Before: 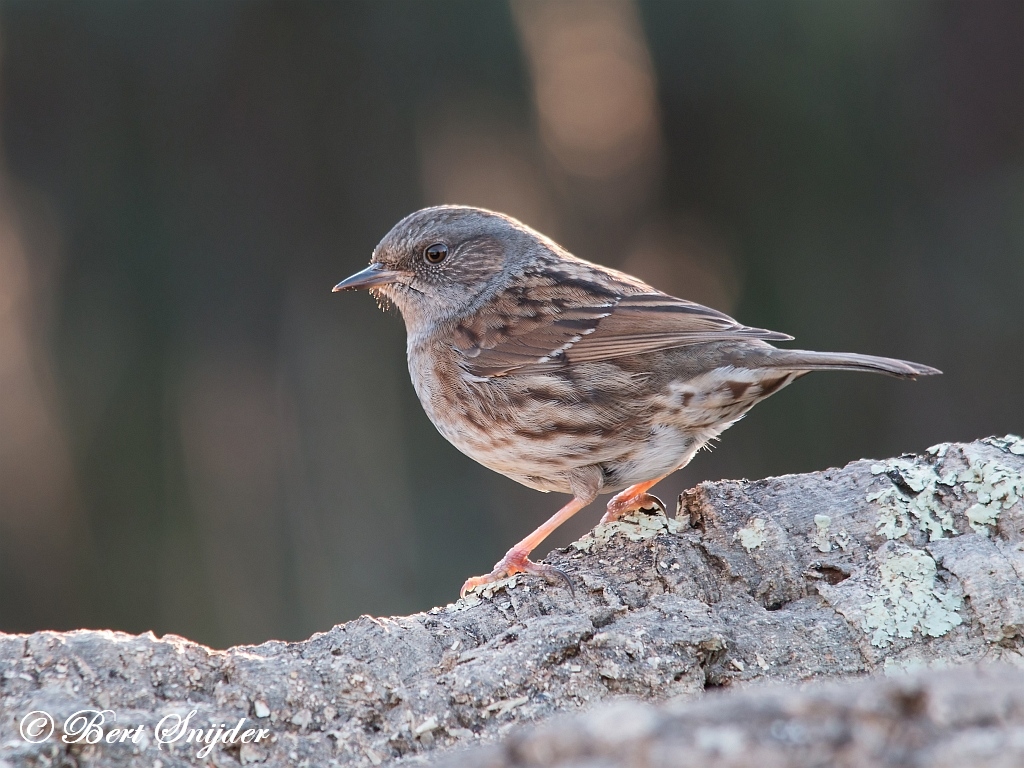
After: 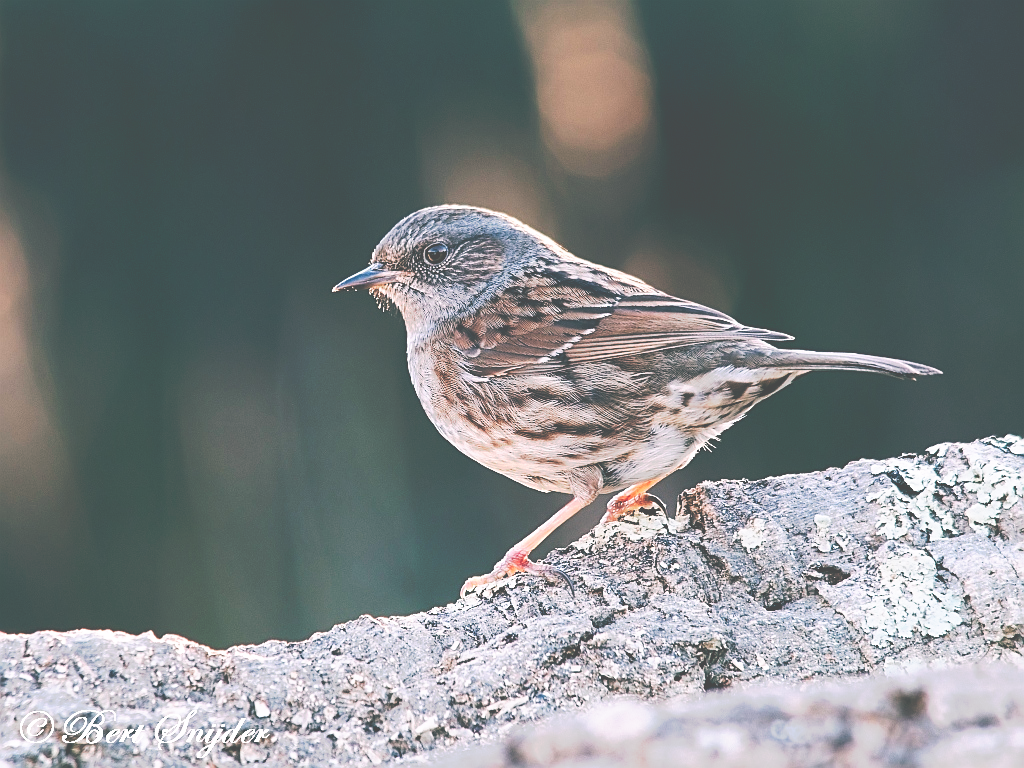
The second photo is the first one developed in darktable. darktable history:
base curve: curves: ch0 [(0, 0) (0.007, 0.004) (0.027, 0.03) (0.046, 0.07) (0.207, 0.54) (0.442, 0.872) (0.673, 0.972) (1, 1)], preserve colors none
sharpen: on, module defaults
tone curve: curves: ch0 [(0, 0) (0.003, 0.298) (0.011, 0.298) (0.025, 0.298) (0.044, 0.3) (0.069, 0.302) (0.1, 0.312) (0.136, 0.329) (0.177, 0.354) (0.224, 0.376) (0.277, 0.408) (0.335, 0.453) (0.399, 0.503) (0.468, 0.562) (0.543, 0.623) (0.623, 0.686) (0.709, 0.754) (0.801, 0.825) (0.898, 0.873) (1, 1)], preserve colors none
color balance: lift [1.016, 0.983, 1, 1.017], gamma [0.78, 1.018, 1.043, 0.957], gain [0.786, 1.063, 0.937, 1.017], input saturation 118.26%, contrast 13.43%, contrast fulcrum 21.62%, output saturation 82.76%
